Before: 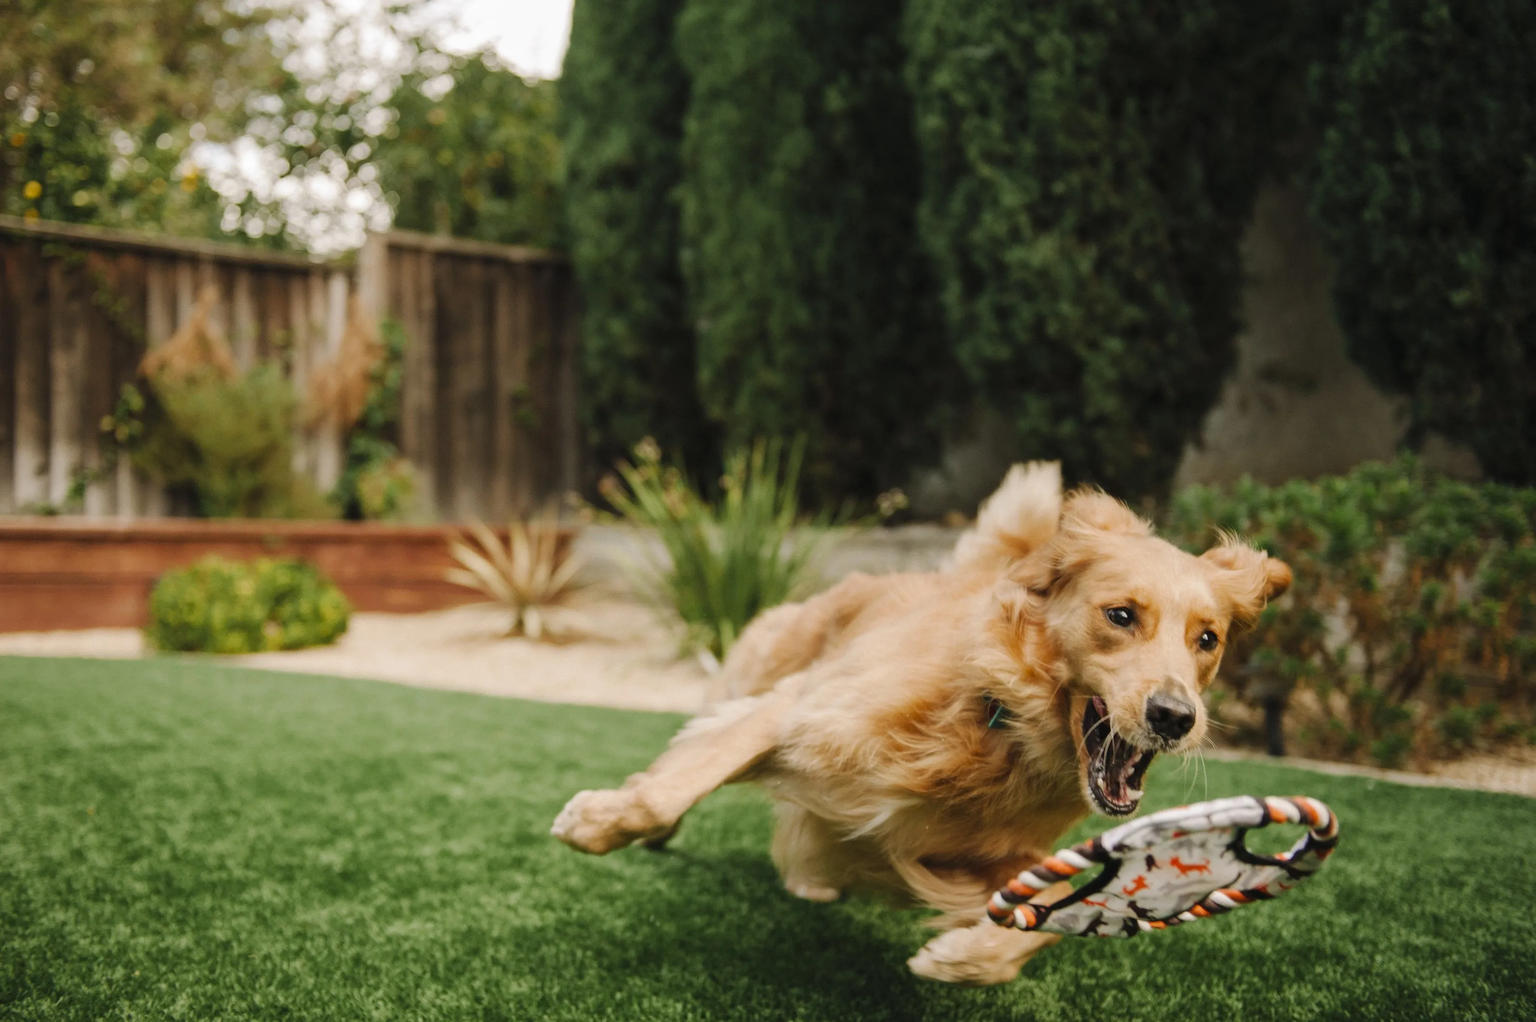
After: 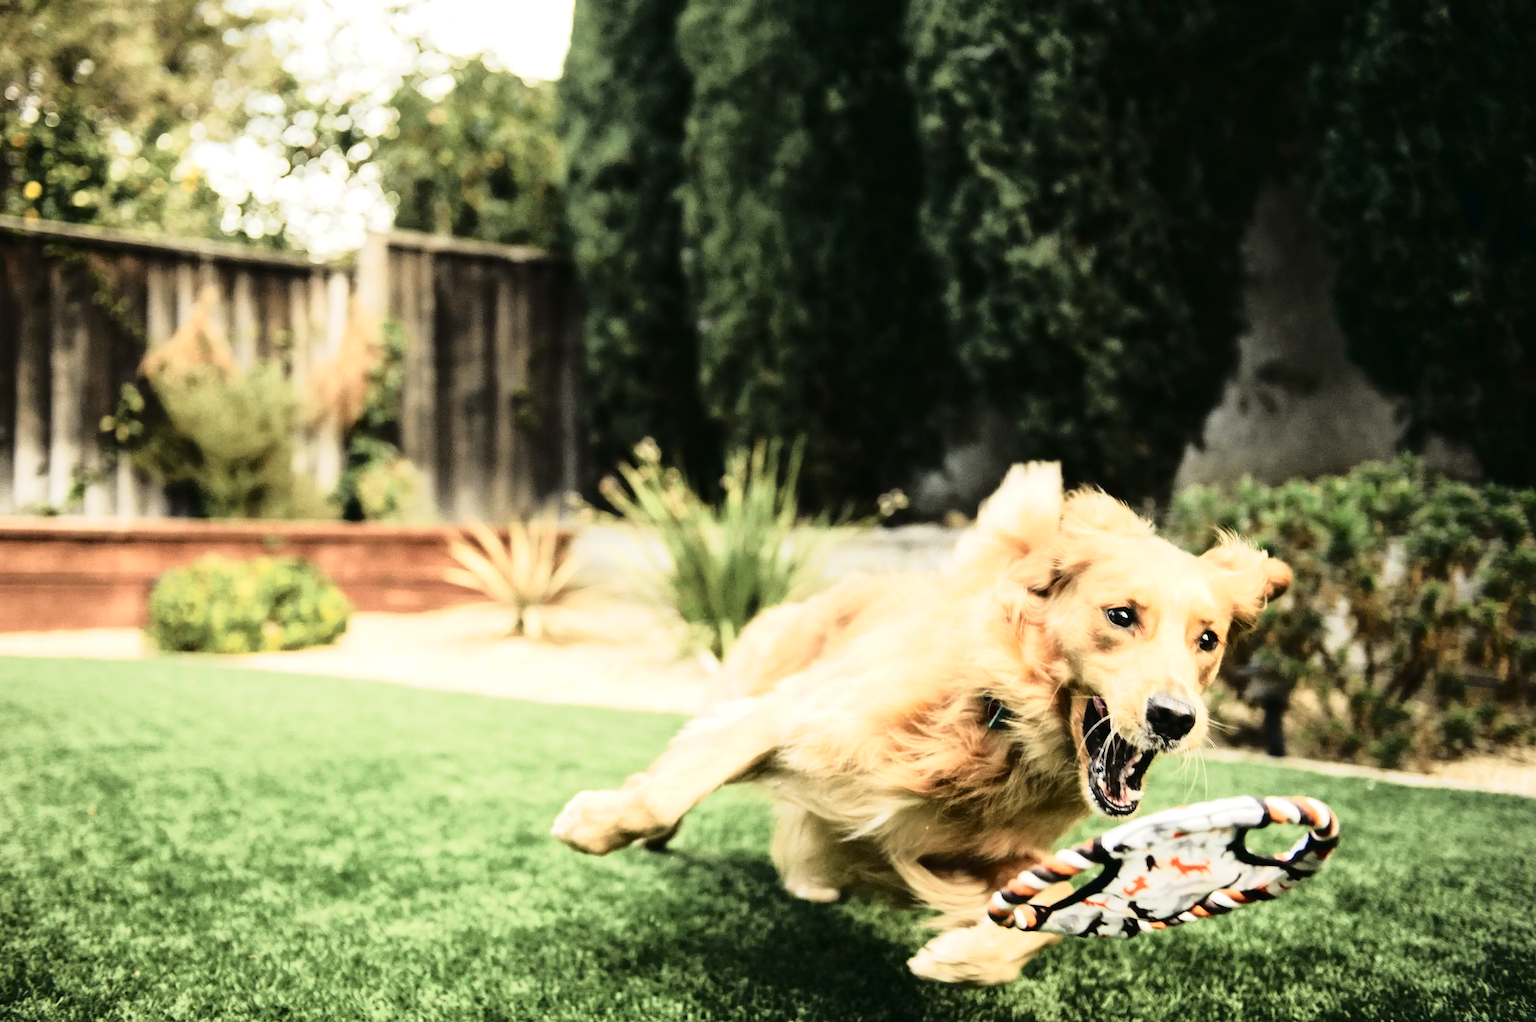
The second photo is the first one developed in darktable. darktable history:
tone curve: curves: ch0 [(0.014, 0.013) (0.088, 0.043) (0.208, 0.176) (0.257, 0.267) (0.406, 0.483) (0.489, 0.556) (0.667, 0.73) (0.793, 0.851) (0.994, 0.974)]; ch1 [(0, 0) (0.161, 0.092) (0.35, 0.33) (0.392, 0.392) (0.457, 0.467) (0.505, 0.497) (0.537, 0.518) (0.553, 0.53) (0.58, 0.567) (0.739, 0.697) (1, 1)]; ch2 [(0, 0) (0.346, 0.362) (0.448, 0.419) (0.502, 0.499) (0.533, 0.517) (0.556, 0.533) (0.629, 0.619) (0.717, 0.678) (1, 1)], color space Lab, independent channels, preserve colors none
exposure: black level correction 0, exposure 0.9 EV, compensate exposure bias true, compensate highlight preservation false
contrast brightness saturation: contrast 0.28
